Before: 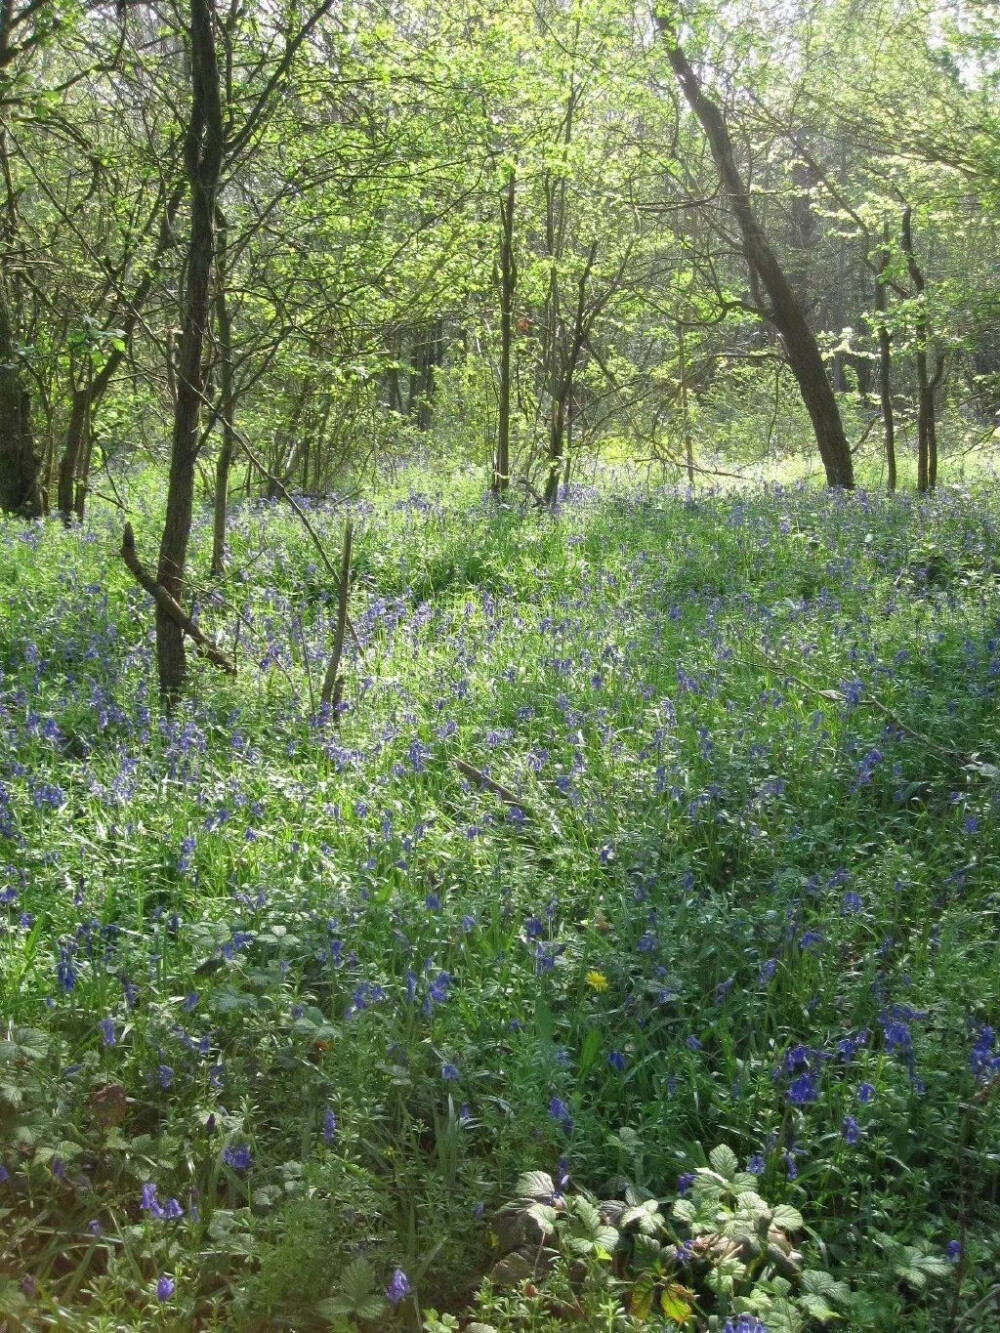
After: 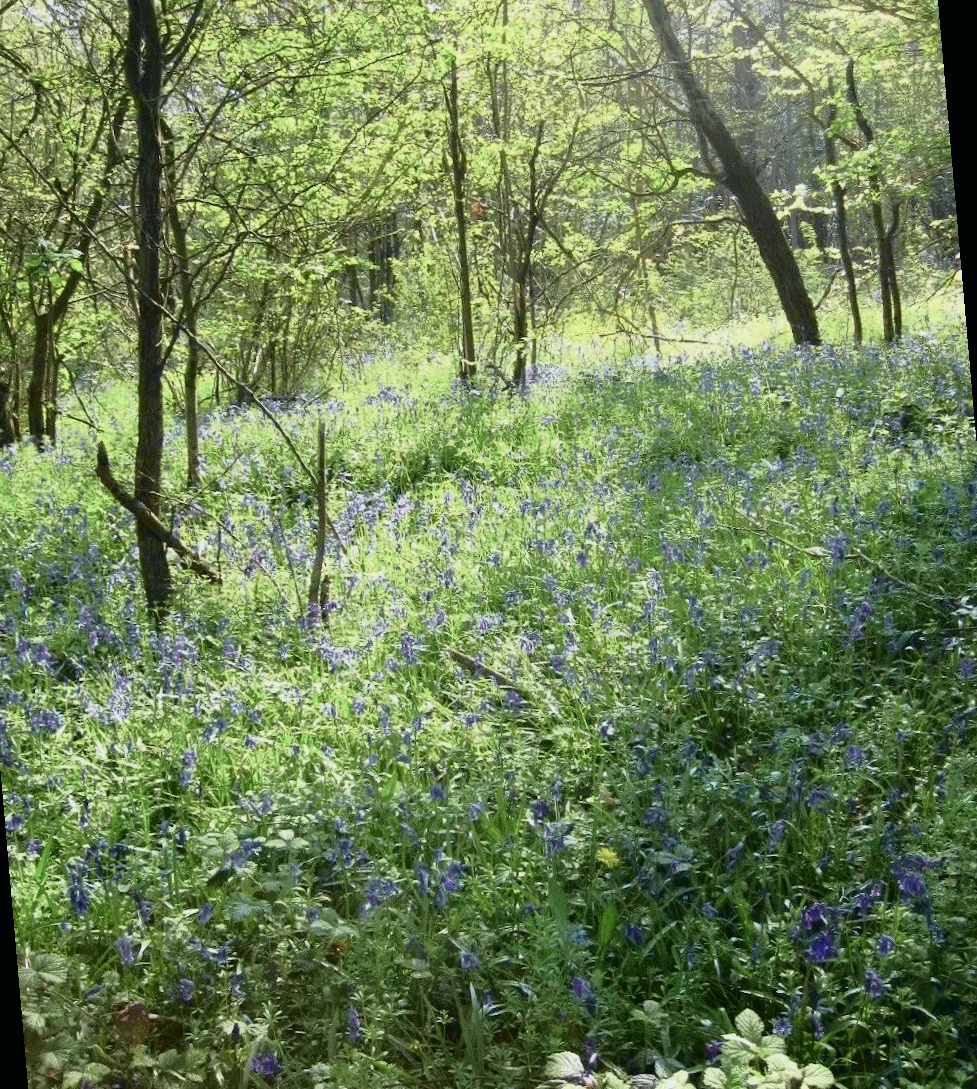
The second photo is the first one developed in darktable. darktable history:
rotate and perspective: rotation -5°, crop left 0.05, crop right 0.952, crop top 0.11, crop bottom 0.89
tone curve: curves: ch0 [(0, 0.008) (0.081, 0.044) (0.177, 0.123) (0.283, 0.253) (0.416, 0.449) (0.495, 0.524) (0.661, 0.756) (0.796, 0.859) (1, 0.951)]; ch1 [(0, 0) (0.161, 0.092) (0.35, 0.33) (0.392, 0.392) (0.427, 0.426) (0.479, 0.472) (0.505, 0.5) (0.521, 0.524) (0.567, 0.564) (0.583, 0.588) (0.625, 0.627) (0.678, 0.733) (1, 1)]; ch2 [(0, 0) (0.346, 0.362) (0.404, 0.427) (0.502, 0.499) (0.531, 0.523) (0.544, 0.561) (0.58, 0.59) (0.629, 0.642) (0.717, 0.678) (1, 1)], color space Lab, independent channels, preserve colors none
crop and rotate: left 1.774%, right 0.633%, bottom 1.28%
